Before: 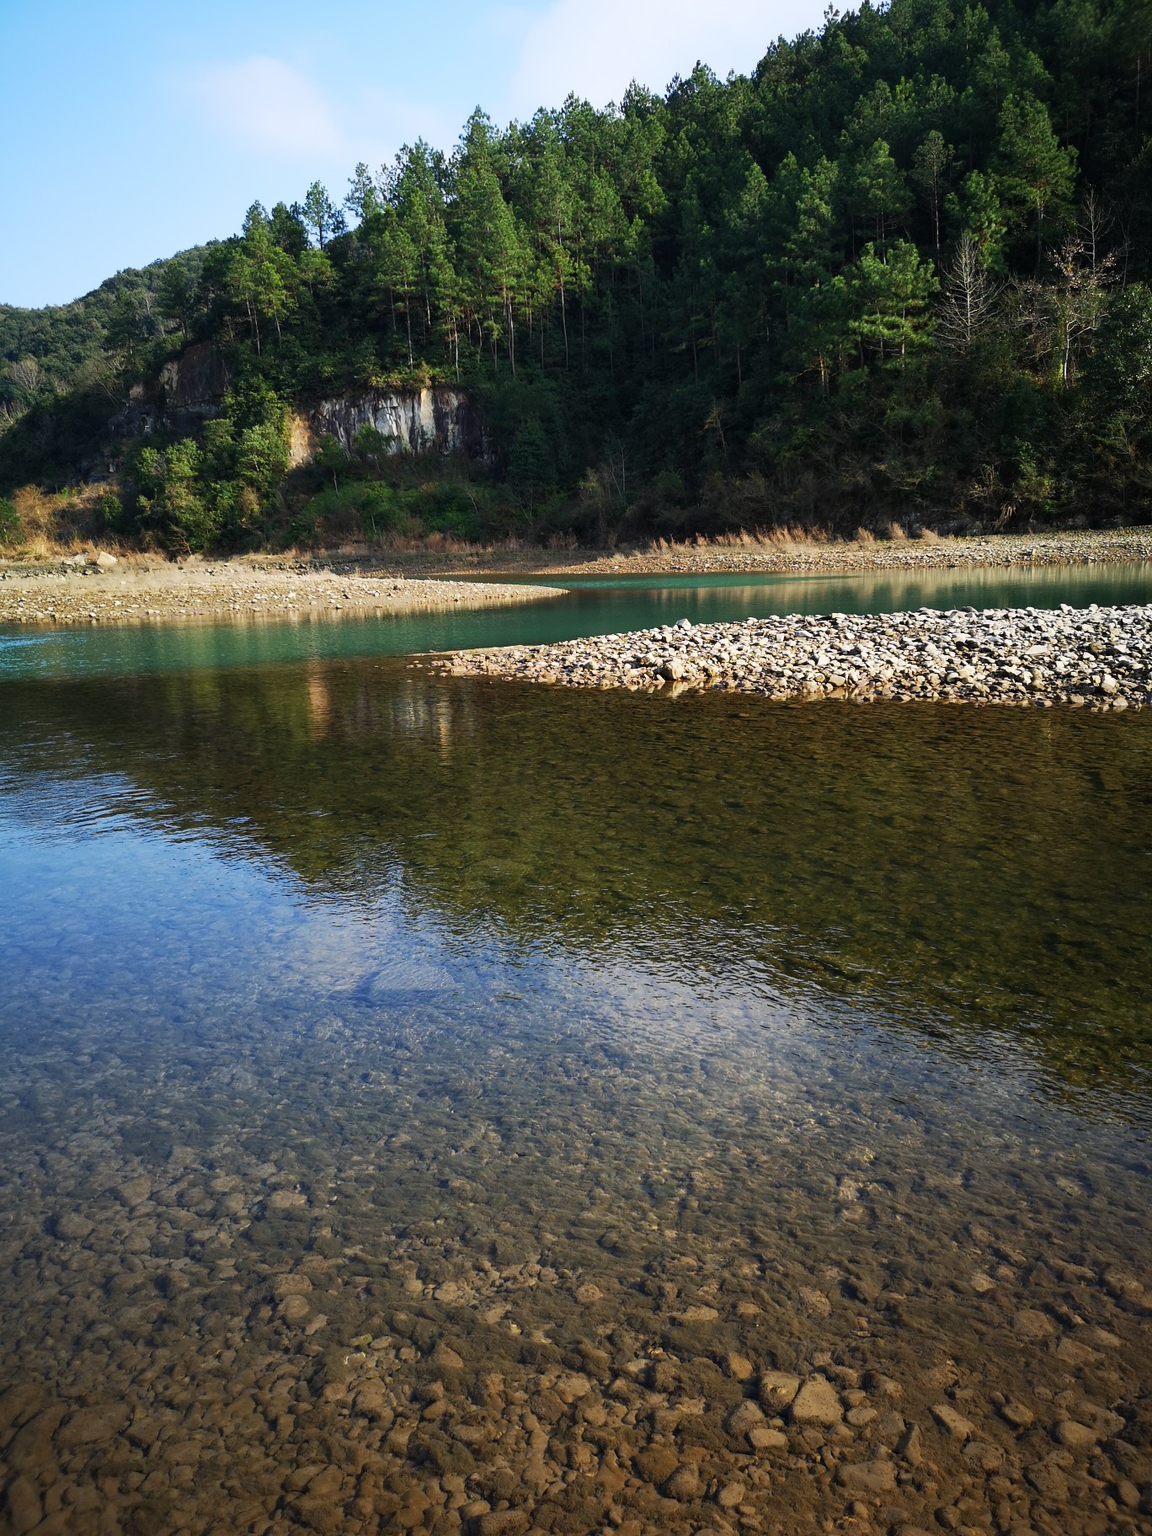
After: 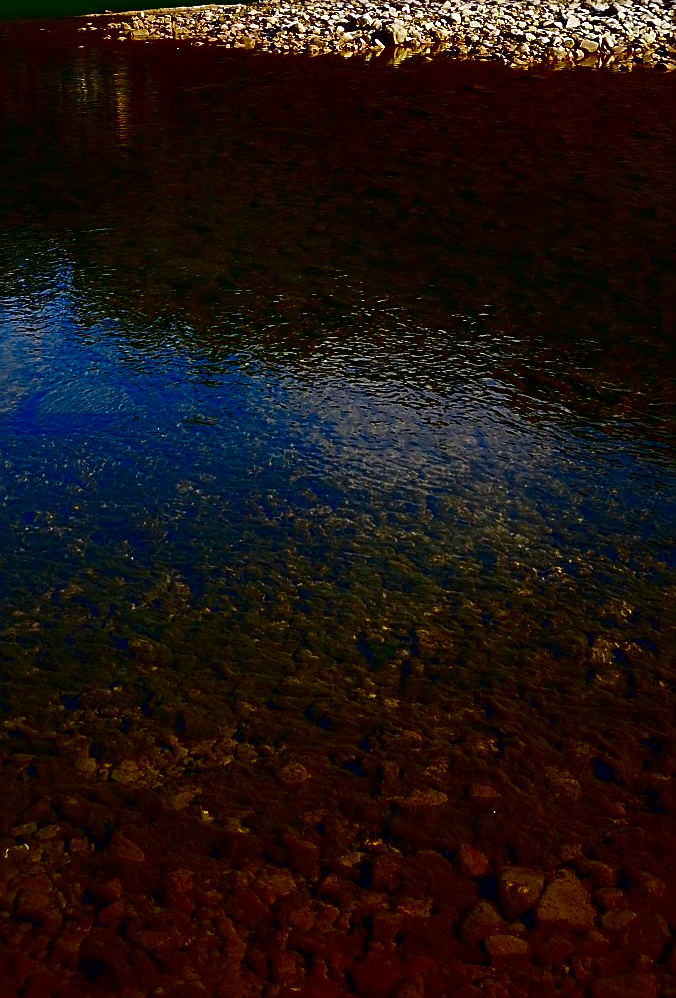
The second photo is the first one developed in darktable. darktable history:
sharpen: on, module defaults
contrast brightness saturation: brightness -1, saturation 1
crop: left 29.672%, top 41.786%, right 20.851%, bottom 3.487%
